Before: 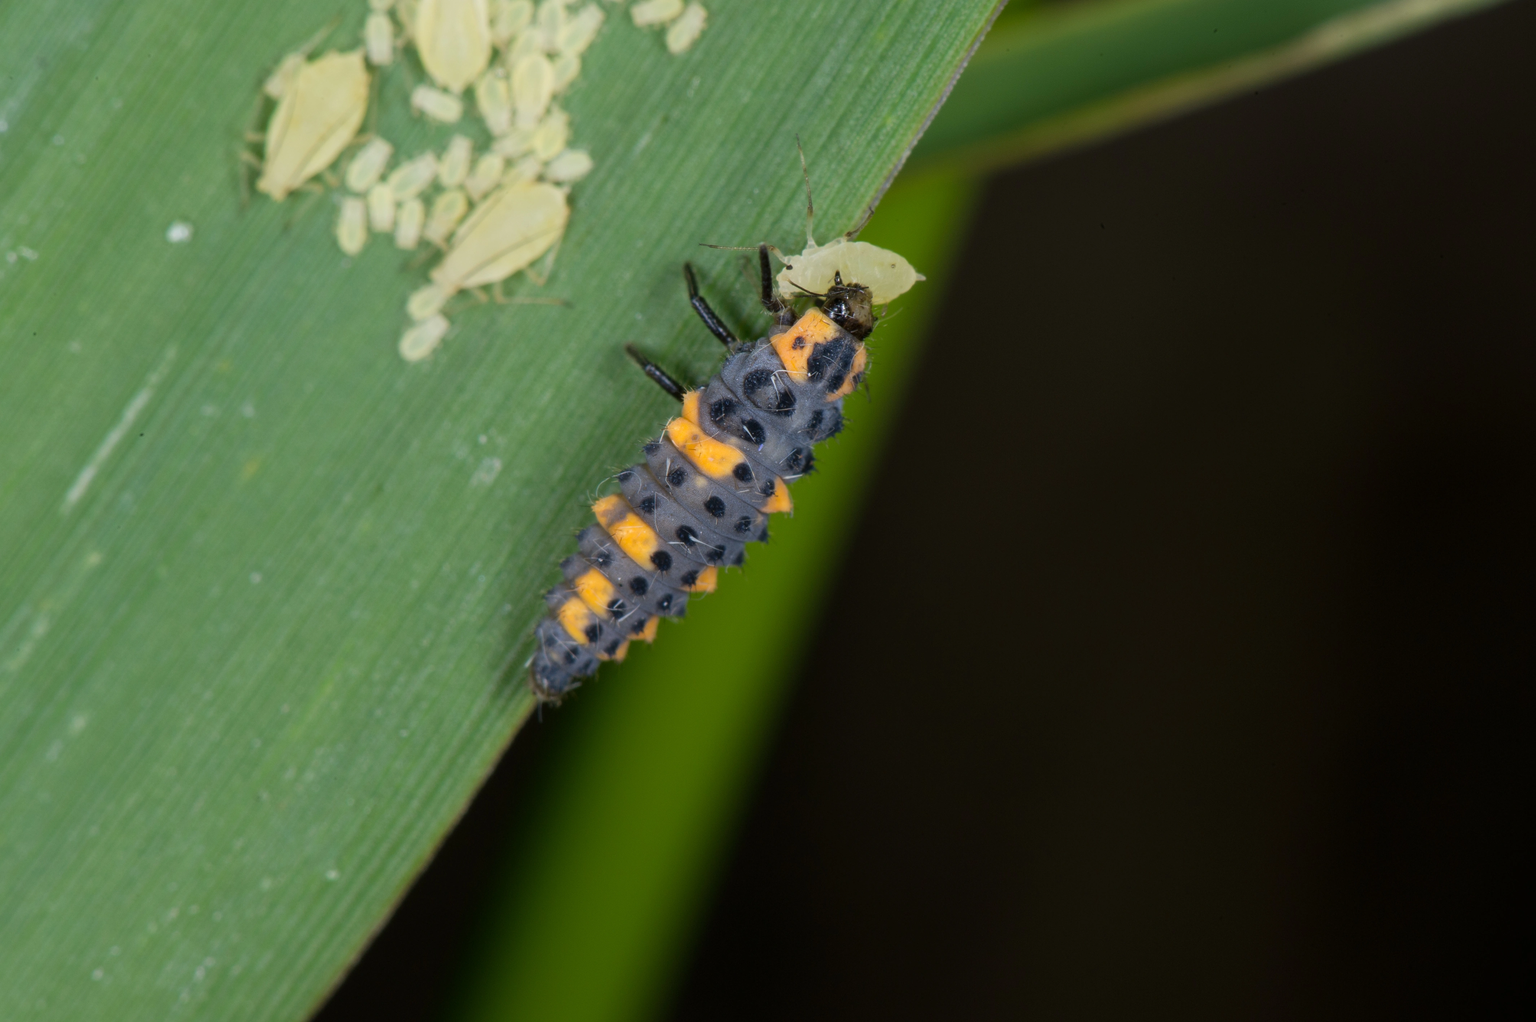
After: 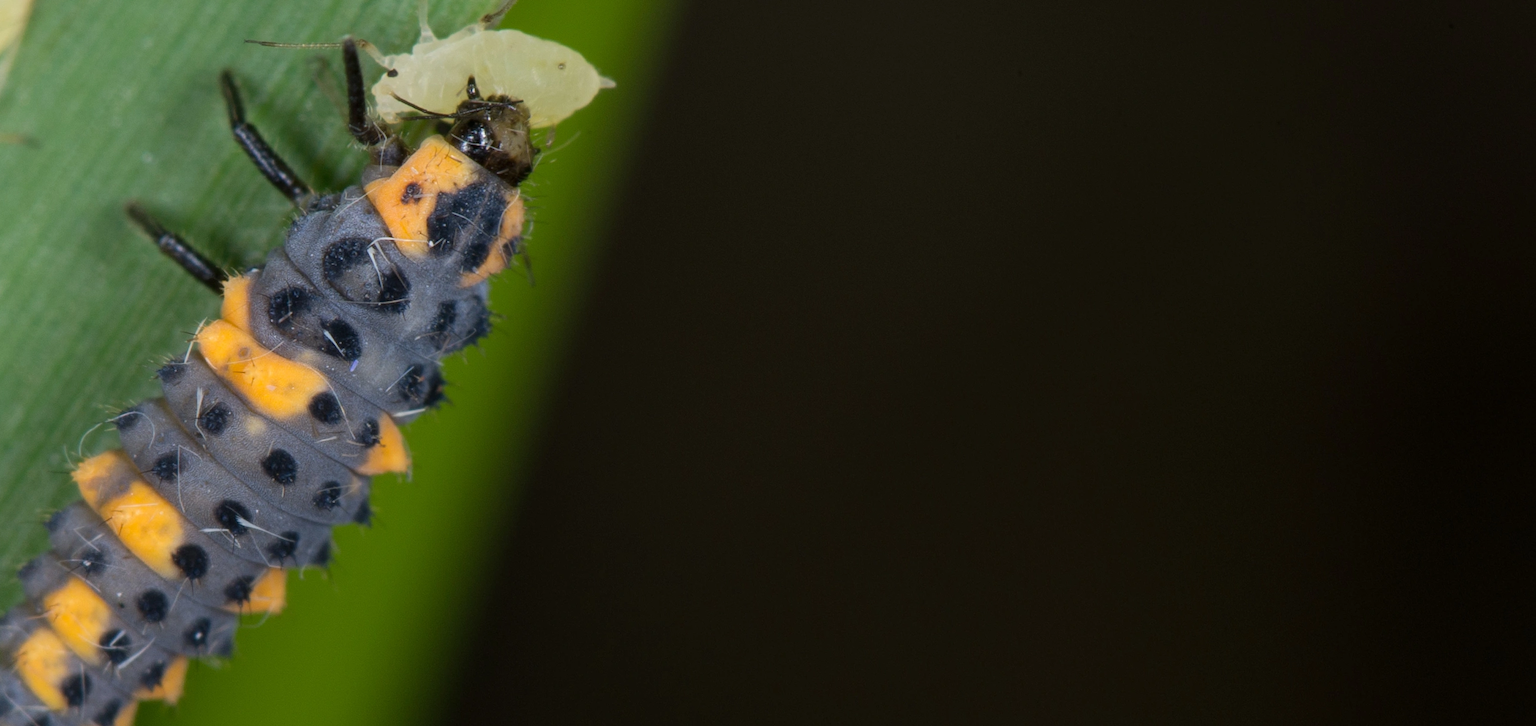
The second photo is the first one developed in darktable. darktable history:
crop: left 36.005%, top 18.293%, right 0.31%, bottom 38.444%
rotate and perspective: rotation -1.68°, lens shift (vertical) -0.146, crop left 0.049, crop right 0.912, crop top 0.032, crop bottom 0.96
